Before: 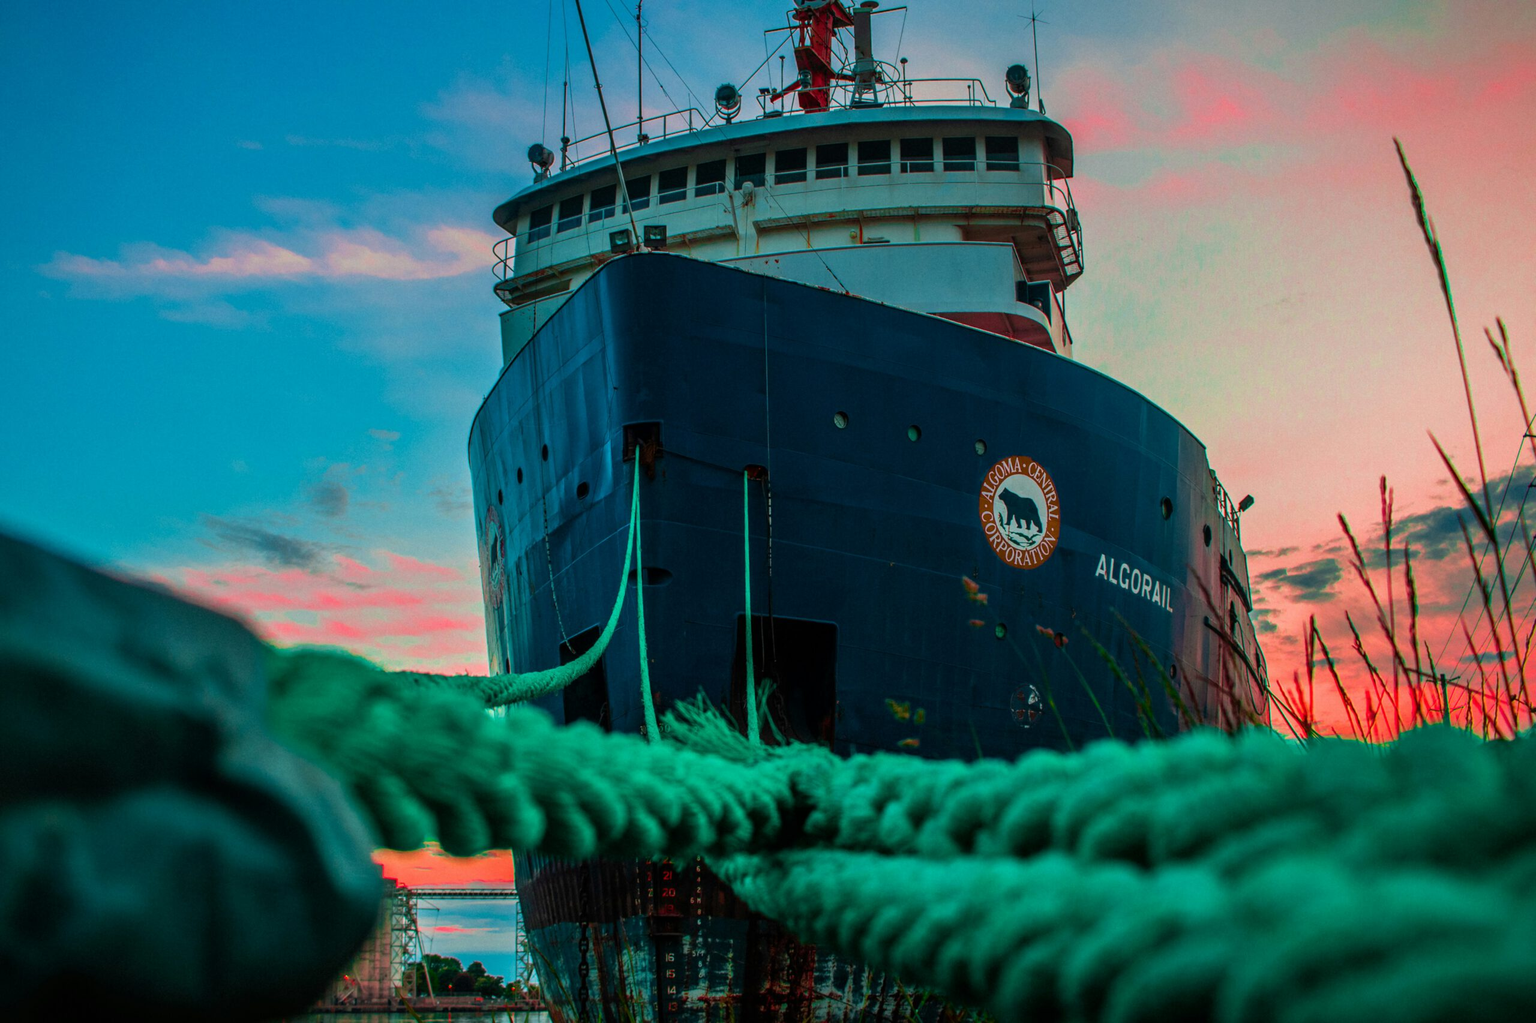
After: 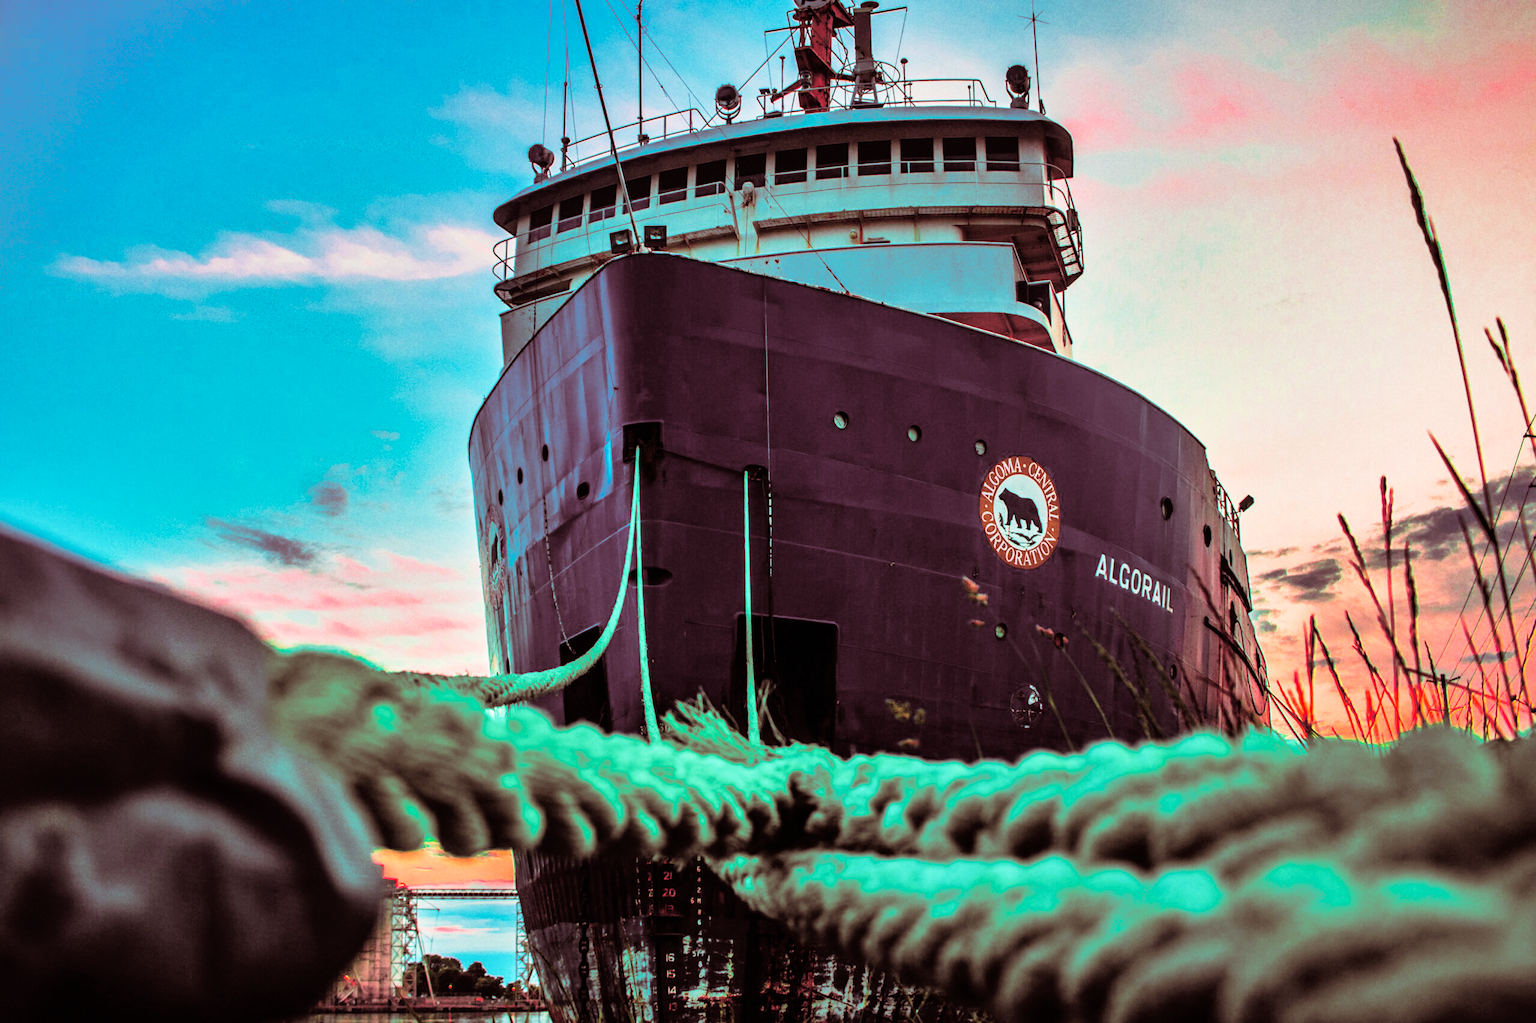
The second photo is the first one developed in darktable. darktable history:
base curve: curves: ch0 [(0, 0) (0.012, 0.01) (0.073, 0.168) (0.31, 0.711) (0.645, 0.957) (1, 1)], preserve colors none
shadows and highlights: shadows 40, highlights -54, highlights color adjustment 46%, low approximation 0.01, soften with gaussian
split-toning: highlights › hue 187.2°, highlights › saturation 0.83, balance -68.05, compress 56.43%
